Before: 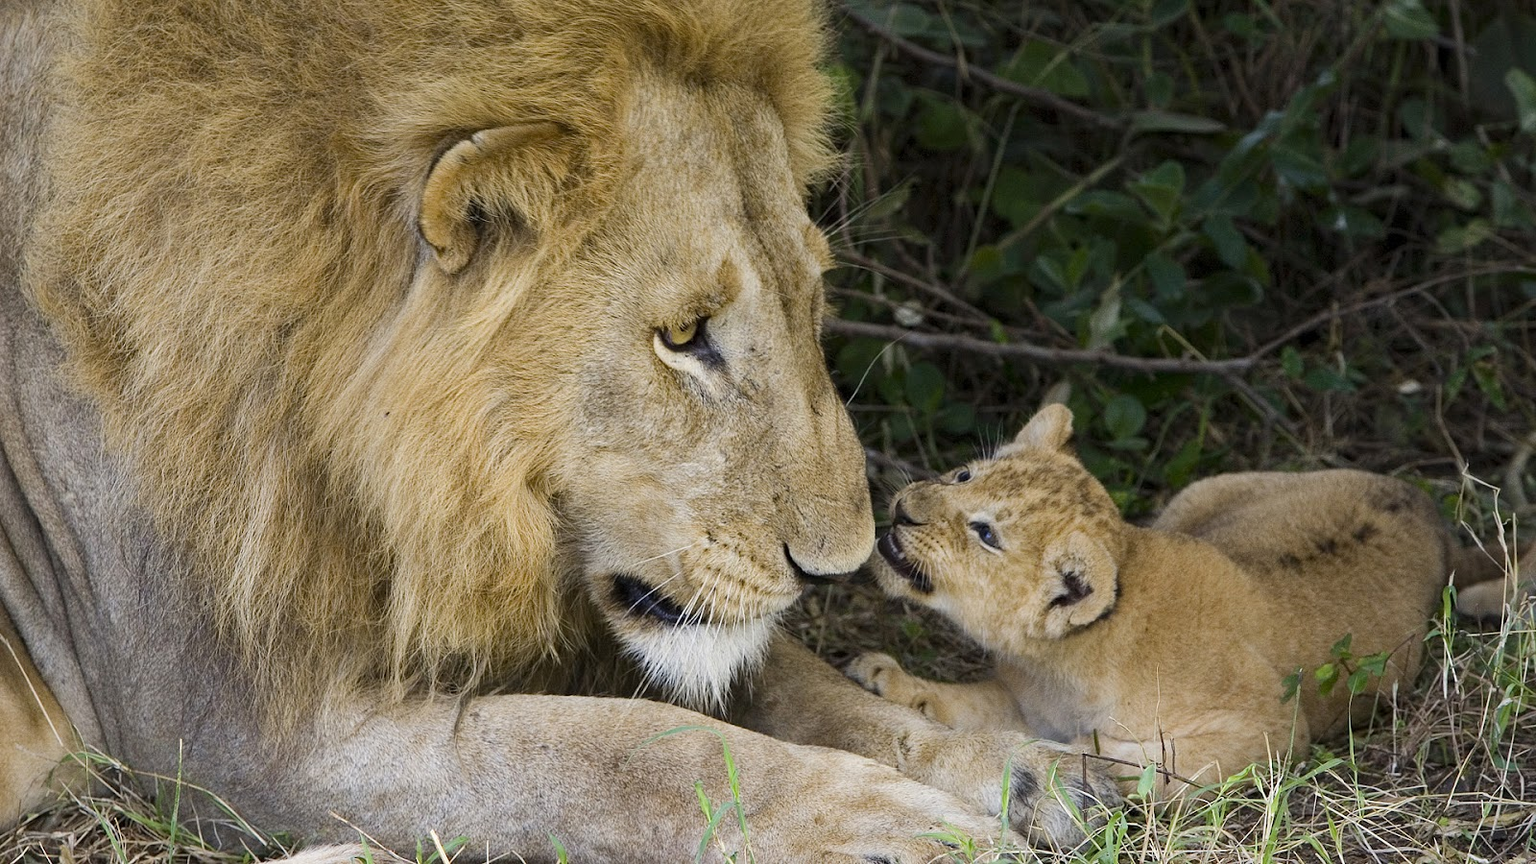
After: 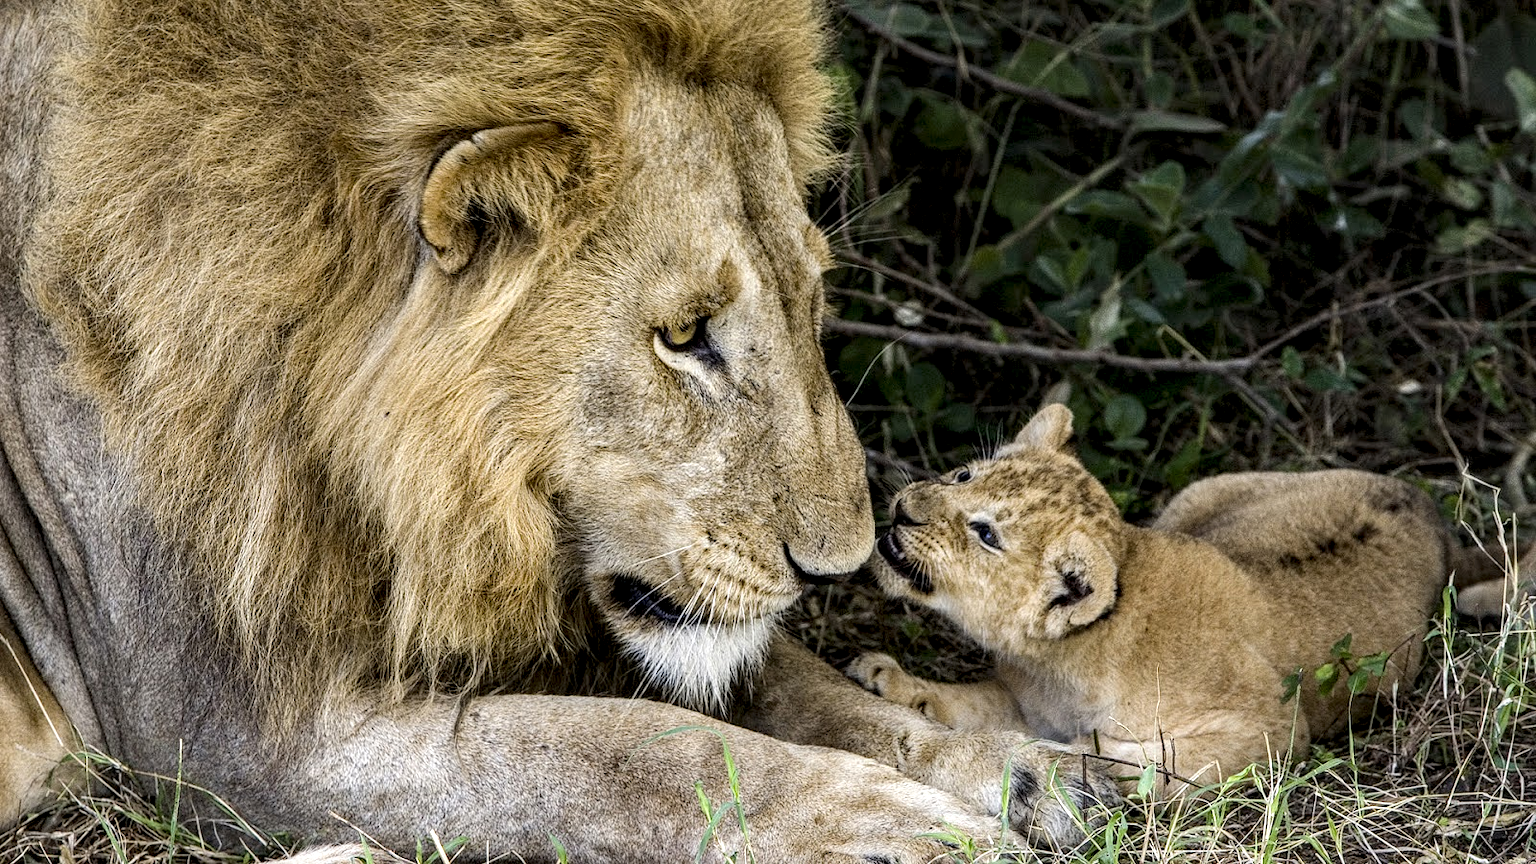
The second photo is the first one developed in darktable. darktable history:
local contrast: highlights 16%, detail 185%
